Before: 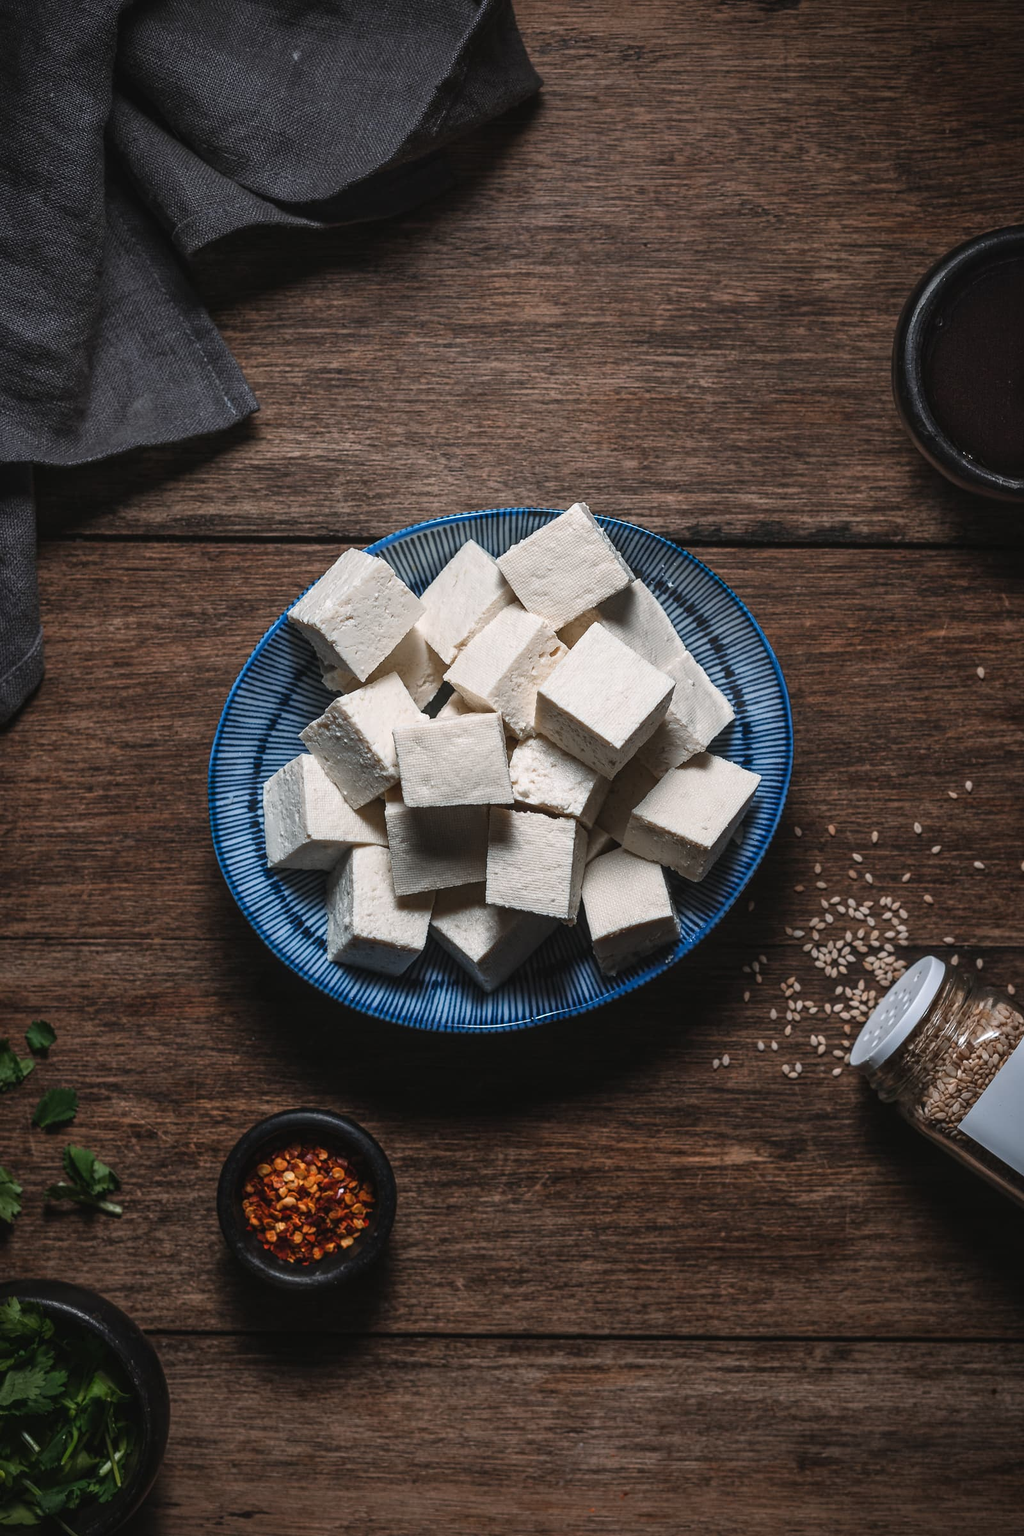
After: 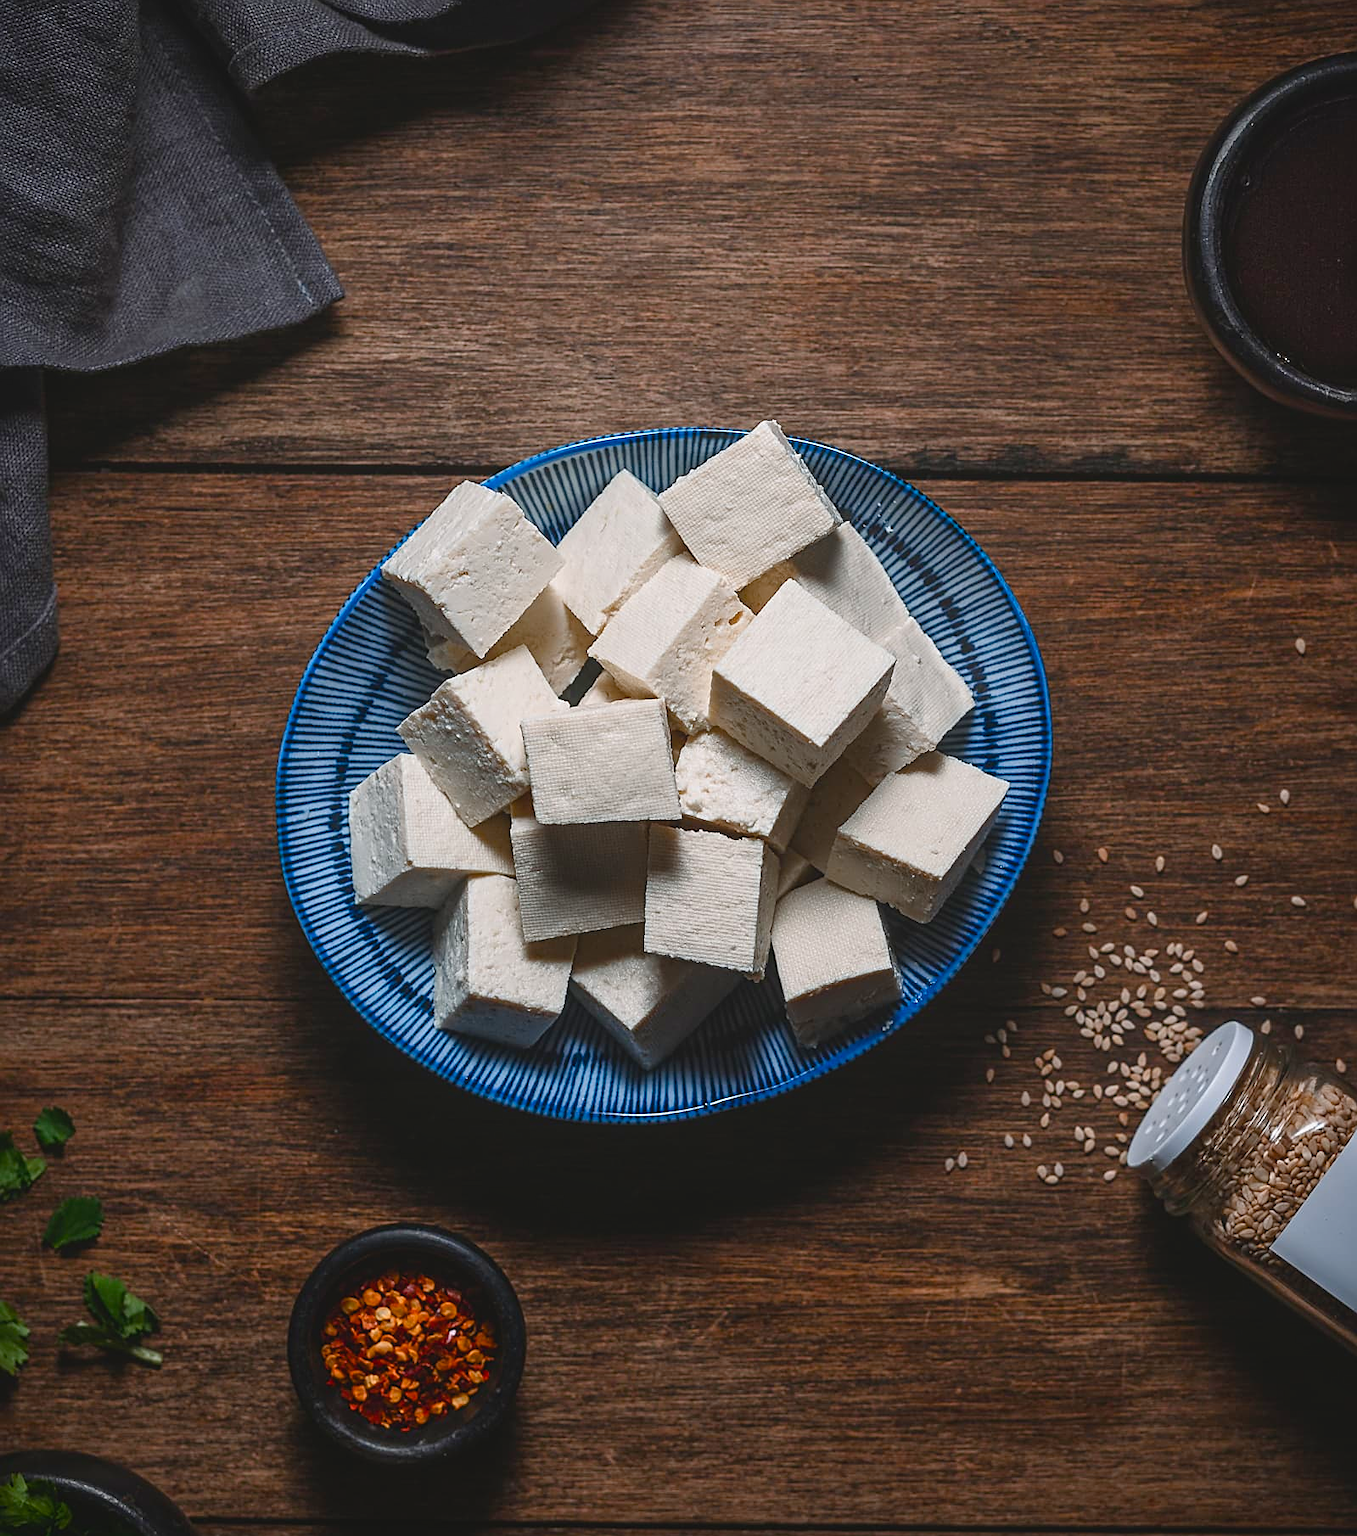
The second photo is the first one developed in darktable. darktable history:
exposure: exposure 0.202 EV, compensate highlight preservation false
local contrast: highlights 70%, shadows 66%, detail 82%, midtone range 0.327
color balance rgb: perceptual saturation grading › global saturation 20%, perceptual saturation grading › highlights -25.46%, perceptual saturation grading › shadows 25.021%, global vibrance 20%
crop and rotate: top 12.1%, bottom 12.468%
sharpen: on, module defaults
levels: gray 50.8%
color calibration: illuminant same as pipeline (D50), adaptation XYZ, x 0.347, y 0.357, temperature 5012.1 K
